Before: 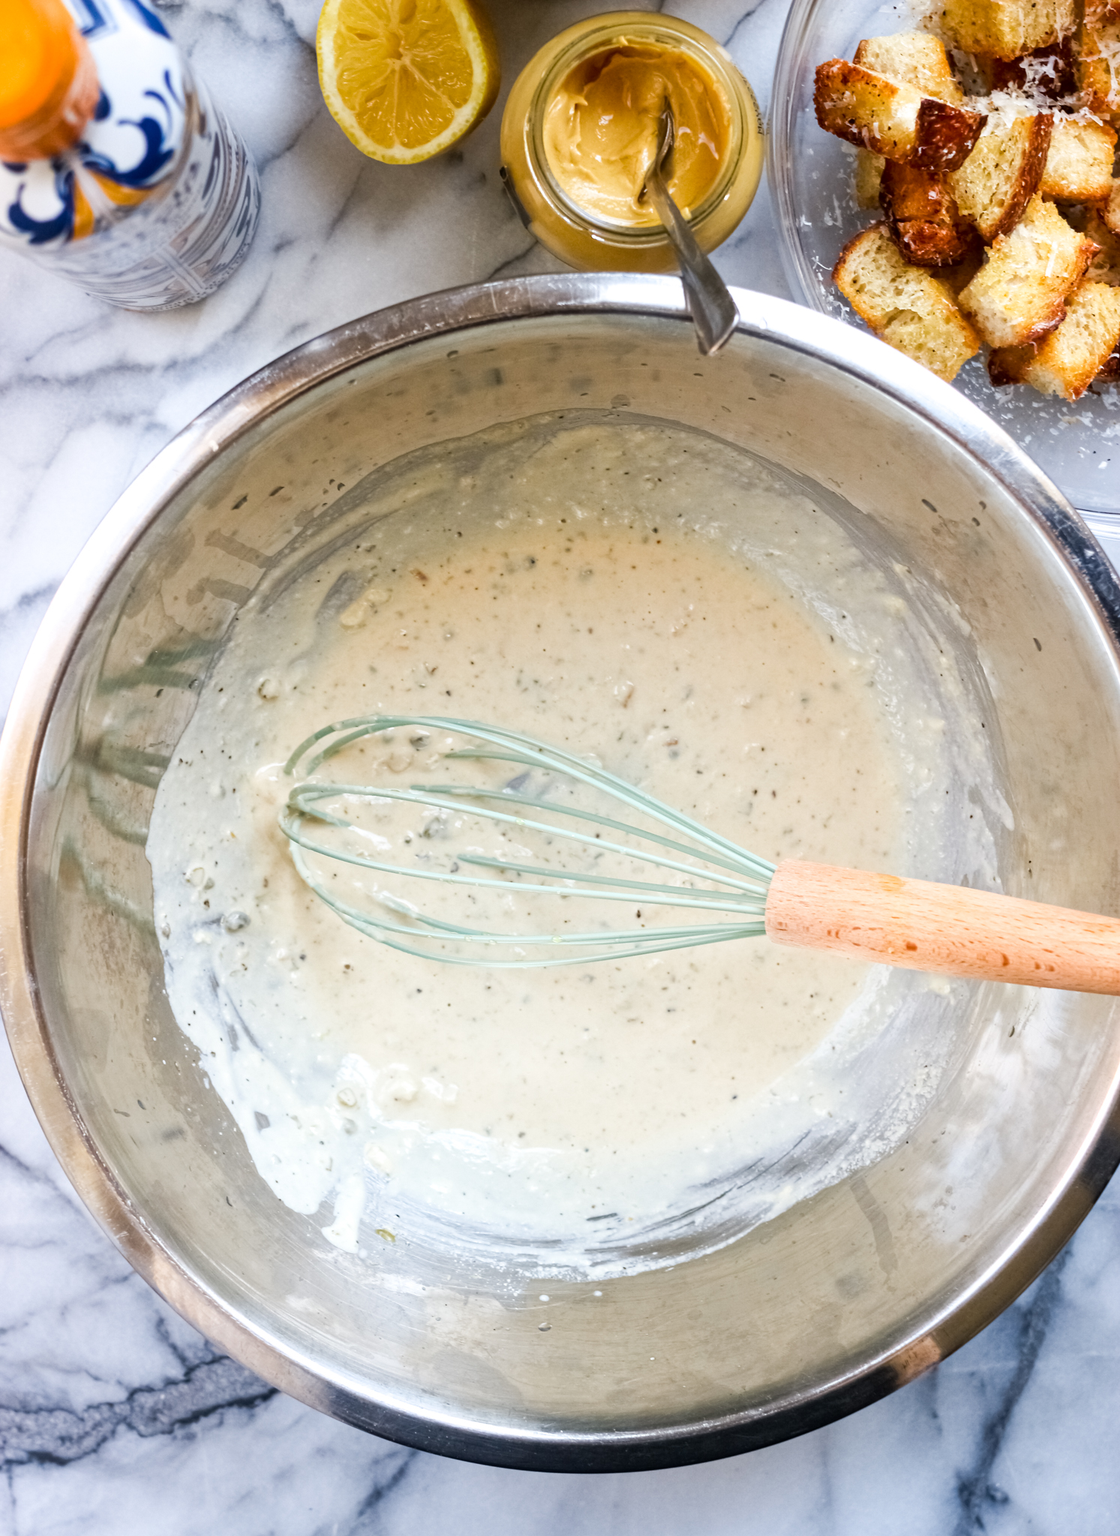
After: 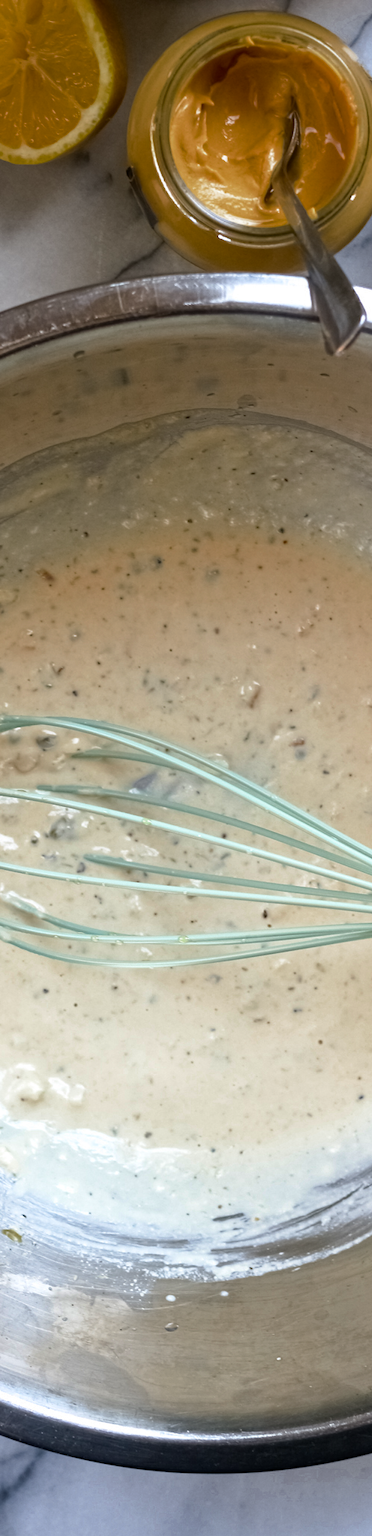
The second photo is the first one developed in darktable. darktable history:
base curve: curves: ch0 [(0, 0) (0.595, 0.418) (1, 1)], preserve colors none
exposure: compensate highlight preservation false
color zones: curves: ch0 [(0.27, 0.396) (0.563, 0.504) (0.75, 0.5) (0.787, 0.307)]
crop: left 33.36%, right 33.36%
